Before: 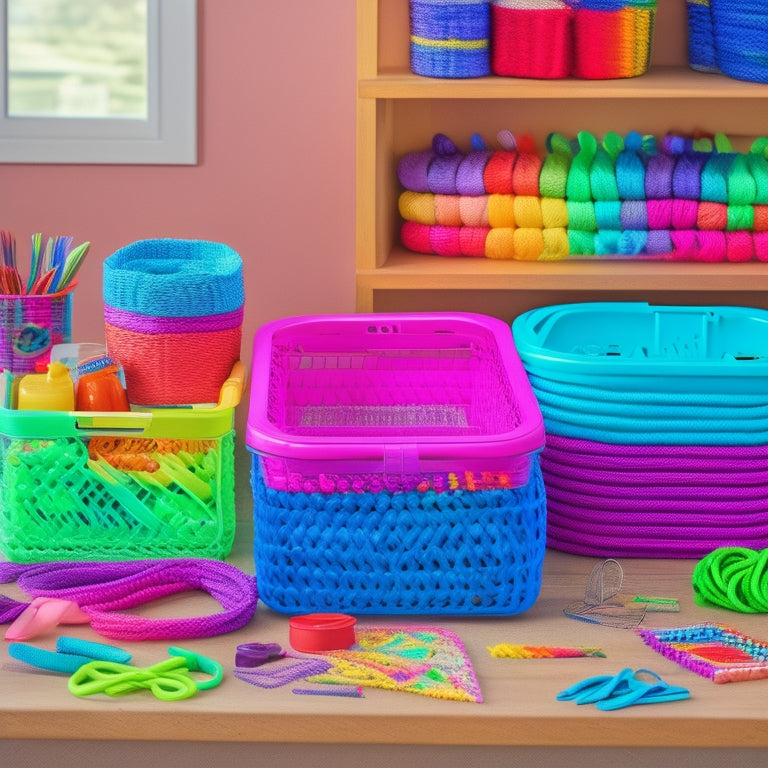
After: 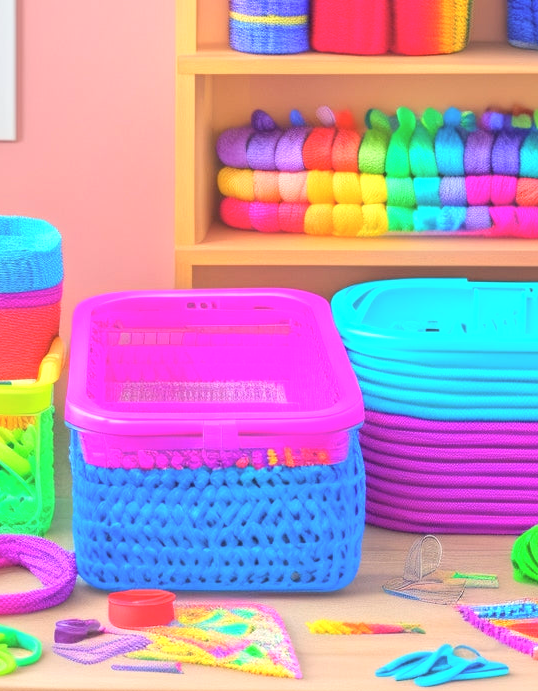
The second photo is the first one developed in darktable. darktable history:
contrast brightness saturation: brightness 0.146
exposure: black level correction 0, exposure 0.691 EV, compensate highlight preservation false
crop and rotate: left 23.616%, top 3.148%, right 6.327%, bottom 6.795%
